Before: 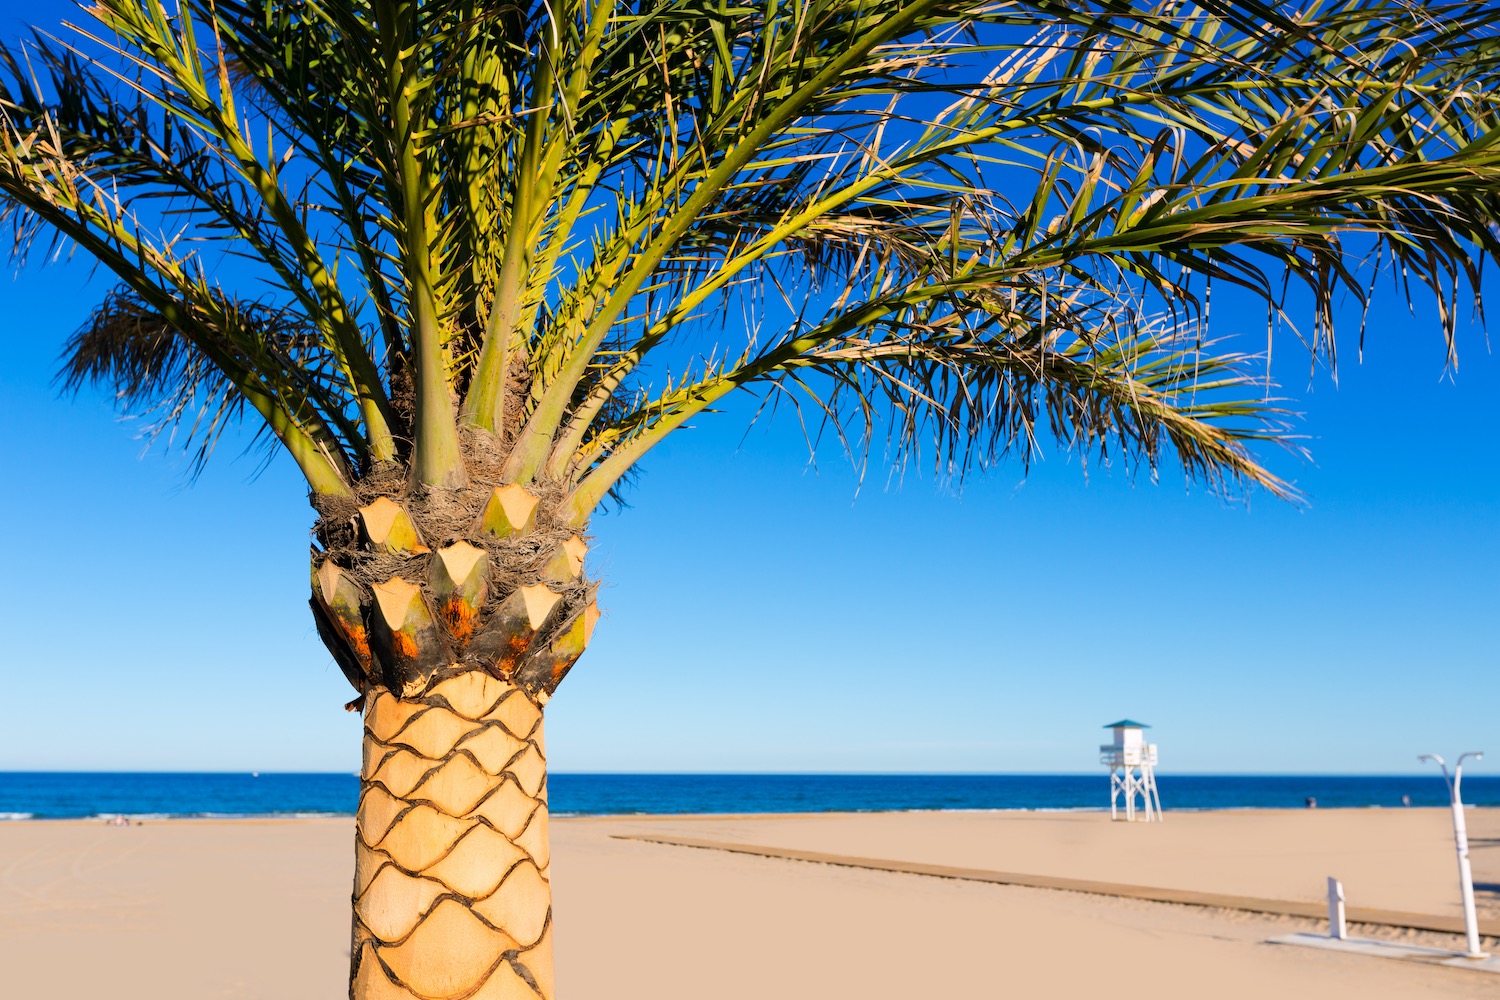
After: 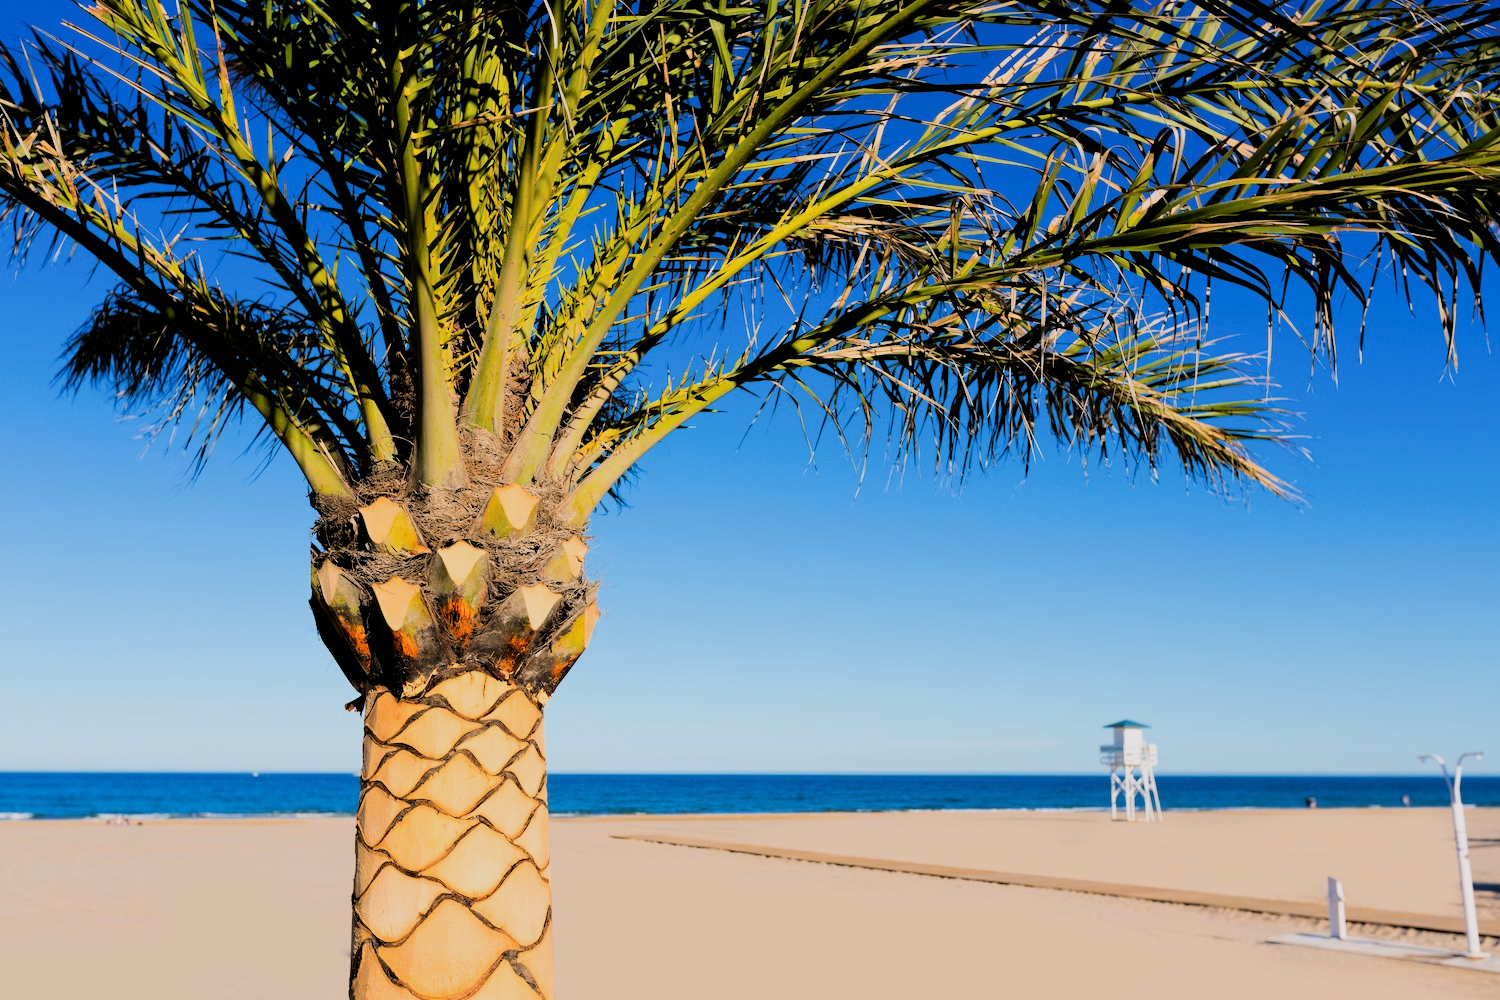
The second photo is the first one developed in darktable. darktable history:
tone equalizer: -8 EV 0.06 EV, smoothing diameter 25%, edges refinement/feathering 10, preserve details guided filter
filmic rgb: black relative exposure -5 EV, hardness 2.88, contrast 1.3
